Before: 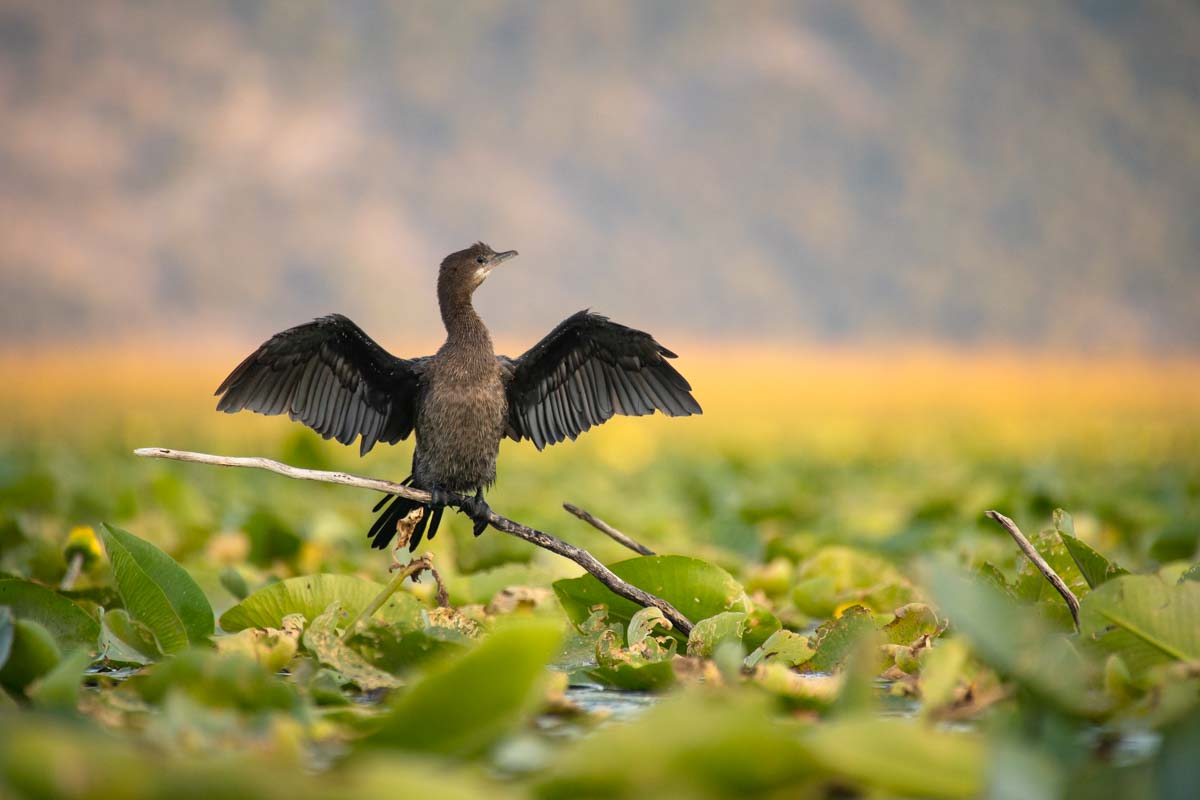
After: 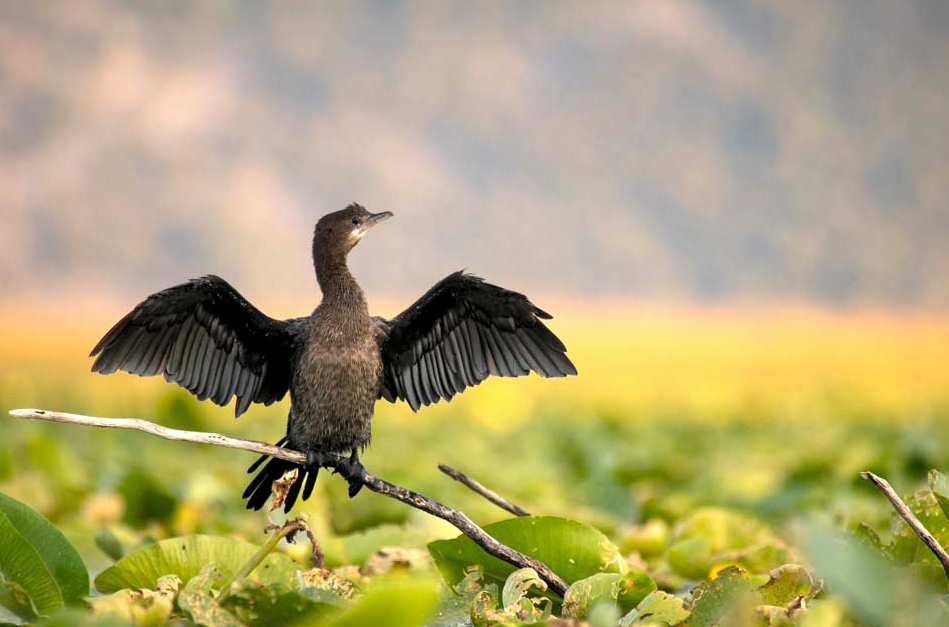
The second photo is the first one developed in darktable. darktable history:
crop and rotate: left 10.488%, top 5.034%, right 10.404%, bottom 16.537%
levels: levels [0.055, 0.477, 0.9]
